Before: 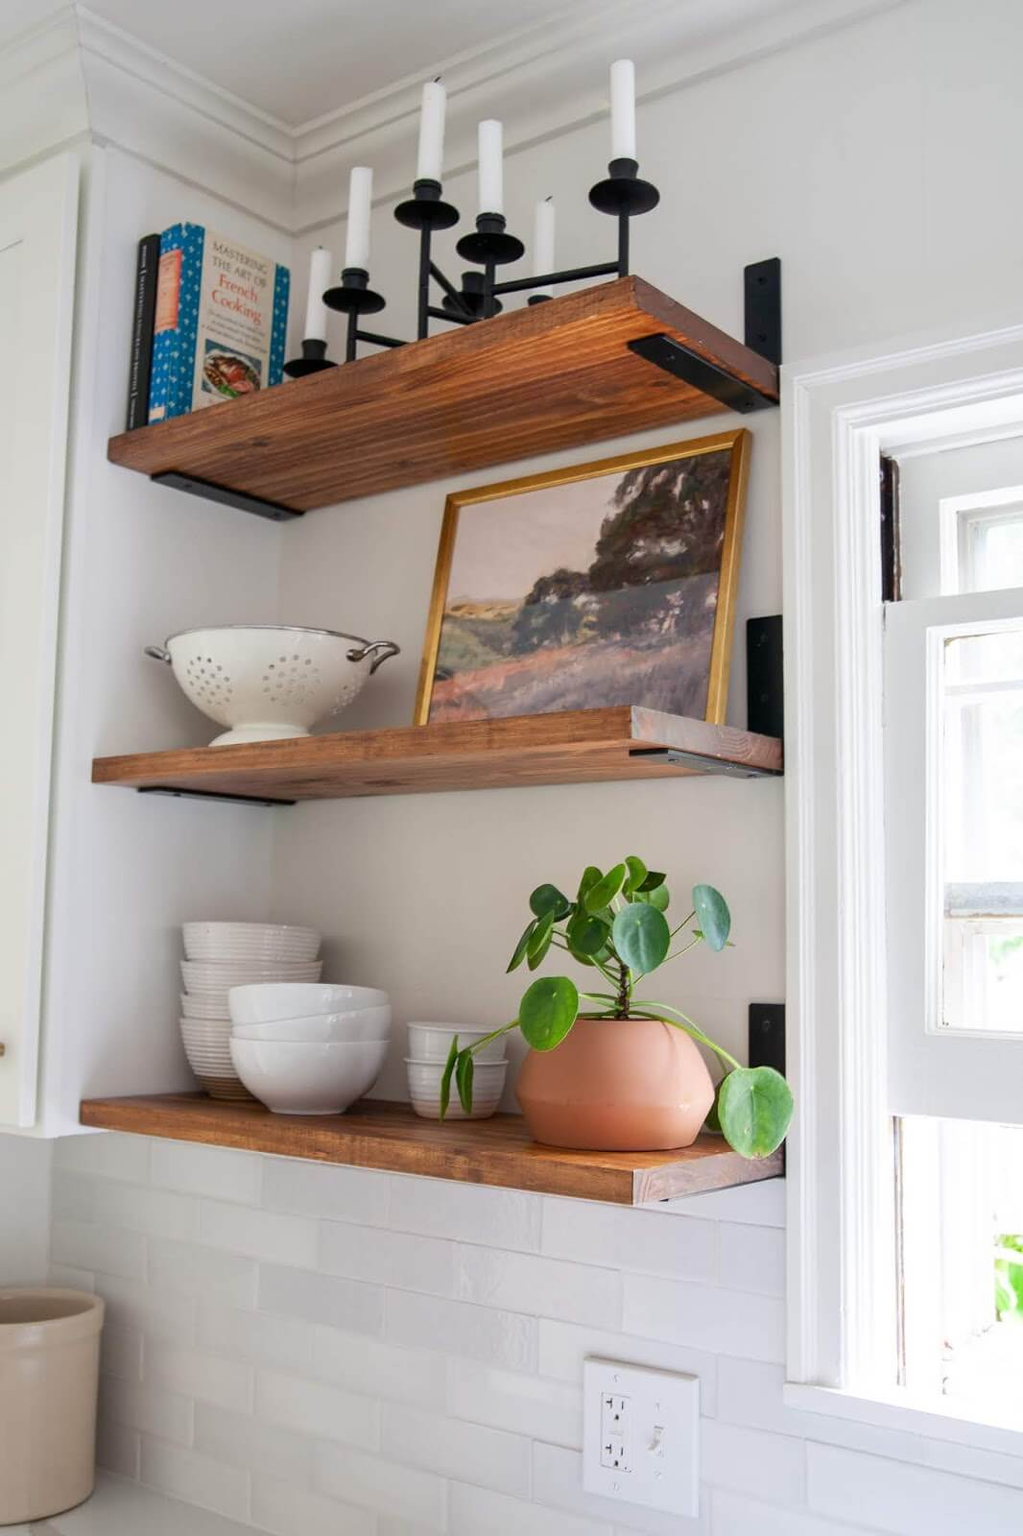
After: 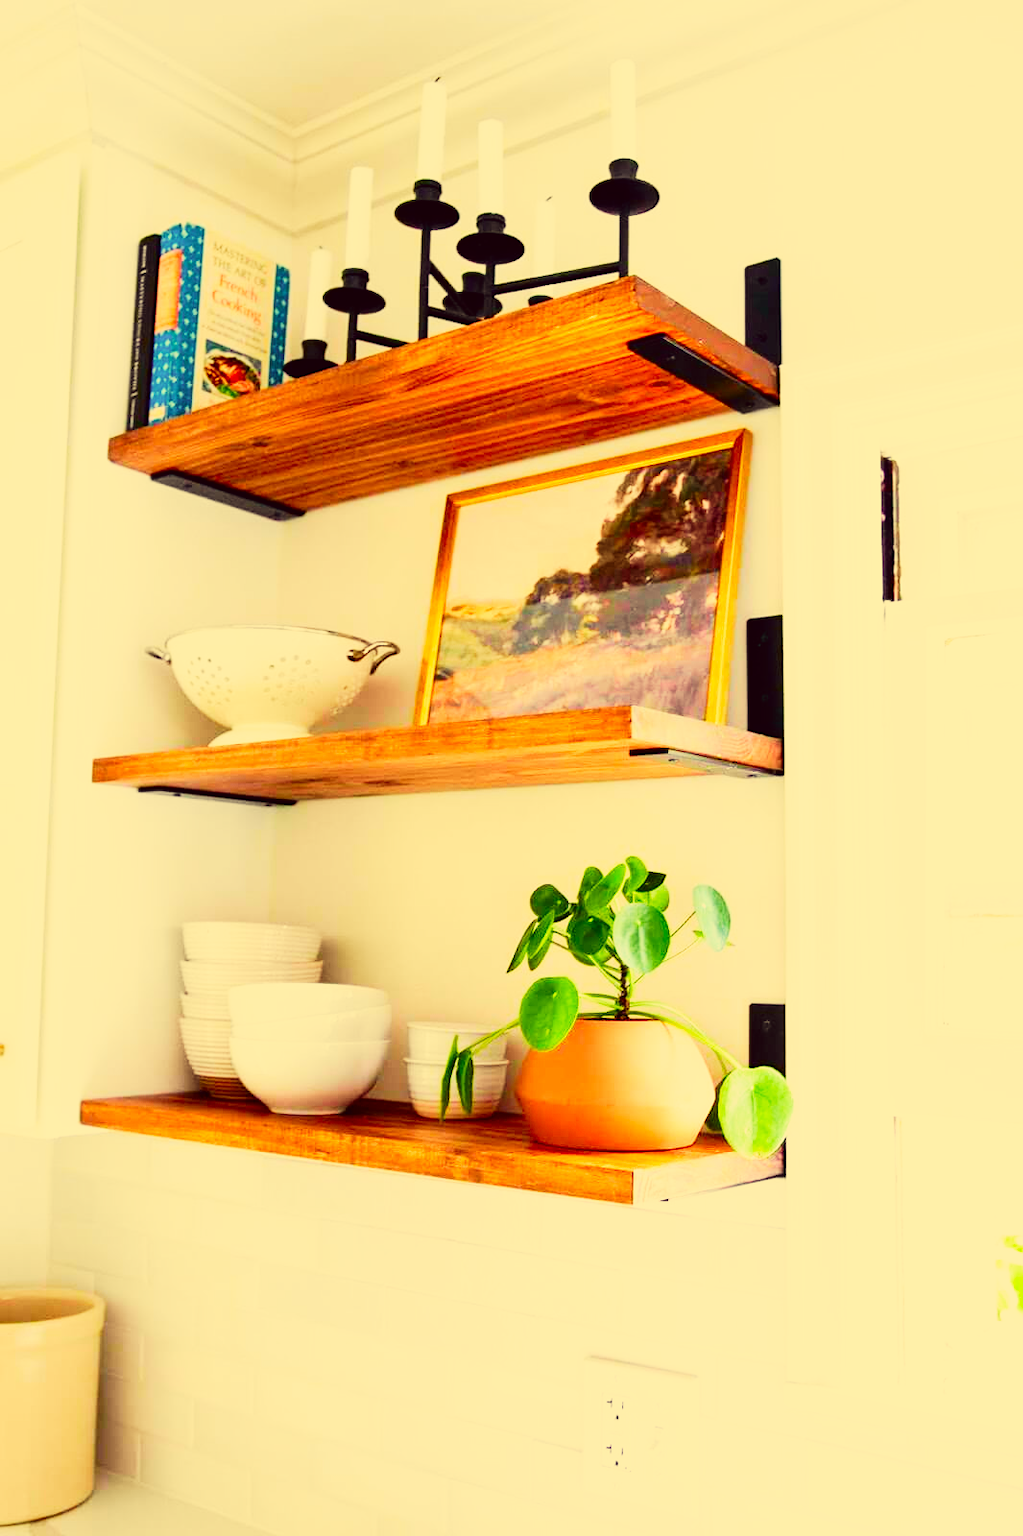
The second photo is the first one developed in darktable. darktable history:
base curve: curves: ch0 [(0, 0) (0.007, 0.004) (0.027, 0.03) (0.046, 0.07) (0.207, 0.54) (0.442, 0.872) (0.673, 0.972) (1, 1)], preserve colors none
tone curve: curves: ch0 [(0, 0.012) (0.052, 0.04) (0.107, 0.086) (0.269, 0.266) (0.471, 0.503) (0.731, 0.771) (0.921, 0.909) (0.999, 0.951)]; ch1 [(0, 0) (0.339, 0.298) (0.402, 0.363) (0.444, 0.415) (0.485, 0.469) (0.494, 0.493) (0.504, 0.501) (0.525, 0.534) (0.555, 0.593) (0.594, 0.648) (1, 1)]; ch2 [(0, 0) (0.48, 0.48) (0.504, 0.5) (0.535, 0.557) (0.581, 0.623) (0.649, 0.683) (0.824, 0.815) (1, 1)], color space Lab, independent channels, preserve colors none
color correction: highlights a* -0.482, highlights b* 40, shadows a* 9.8, shadows b* -0.161
